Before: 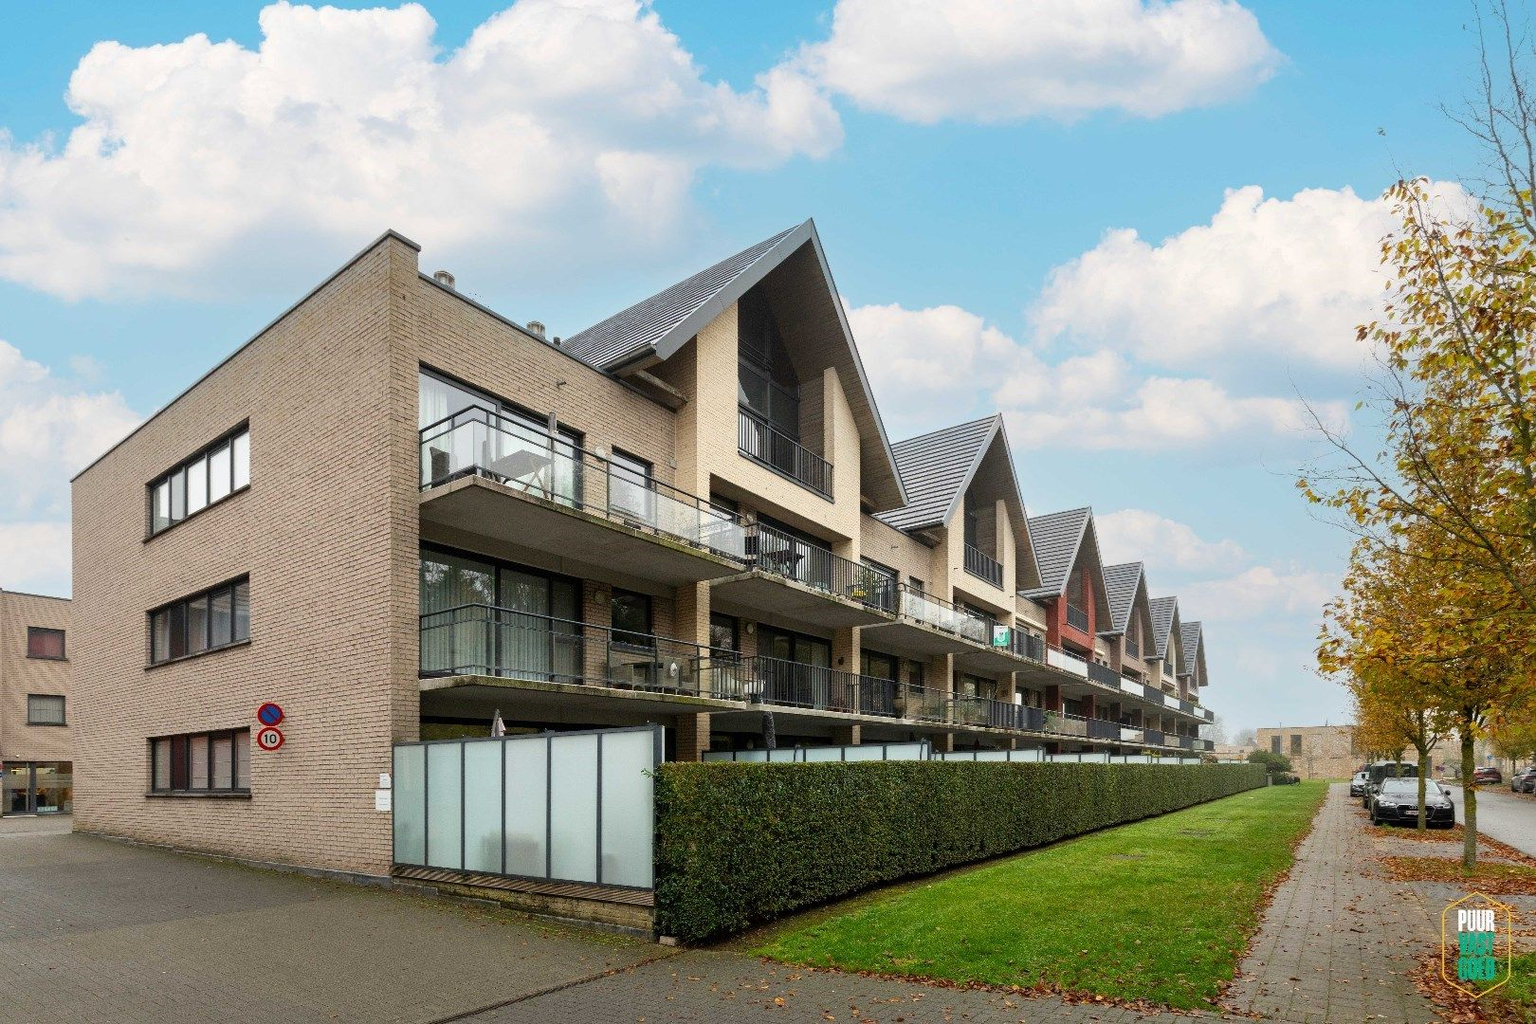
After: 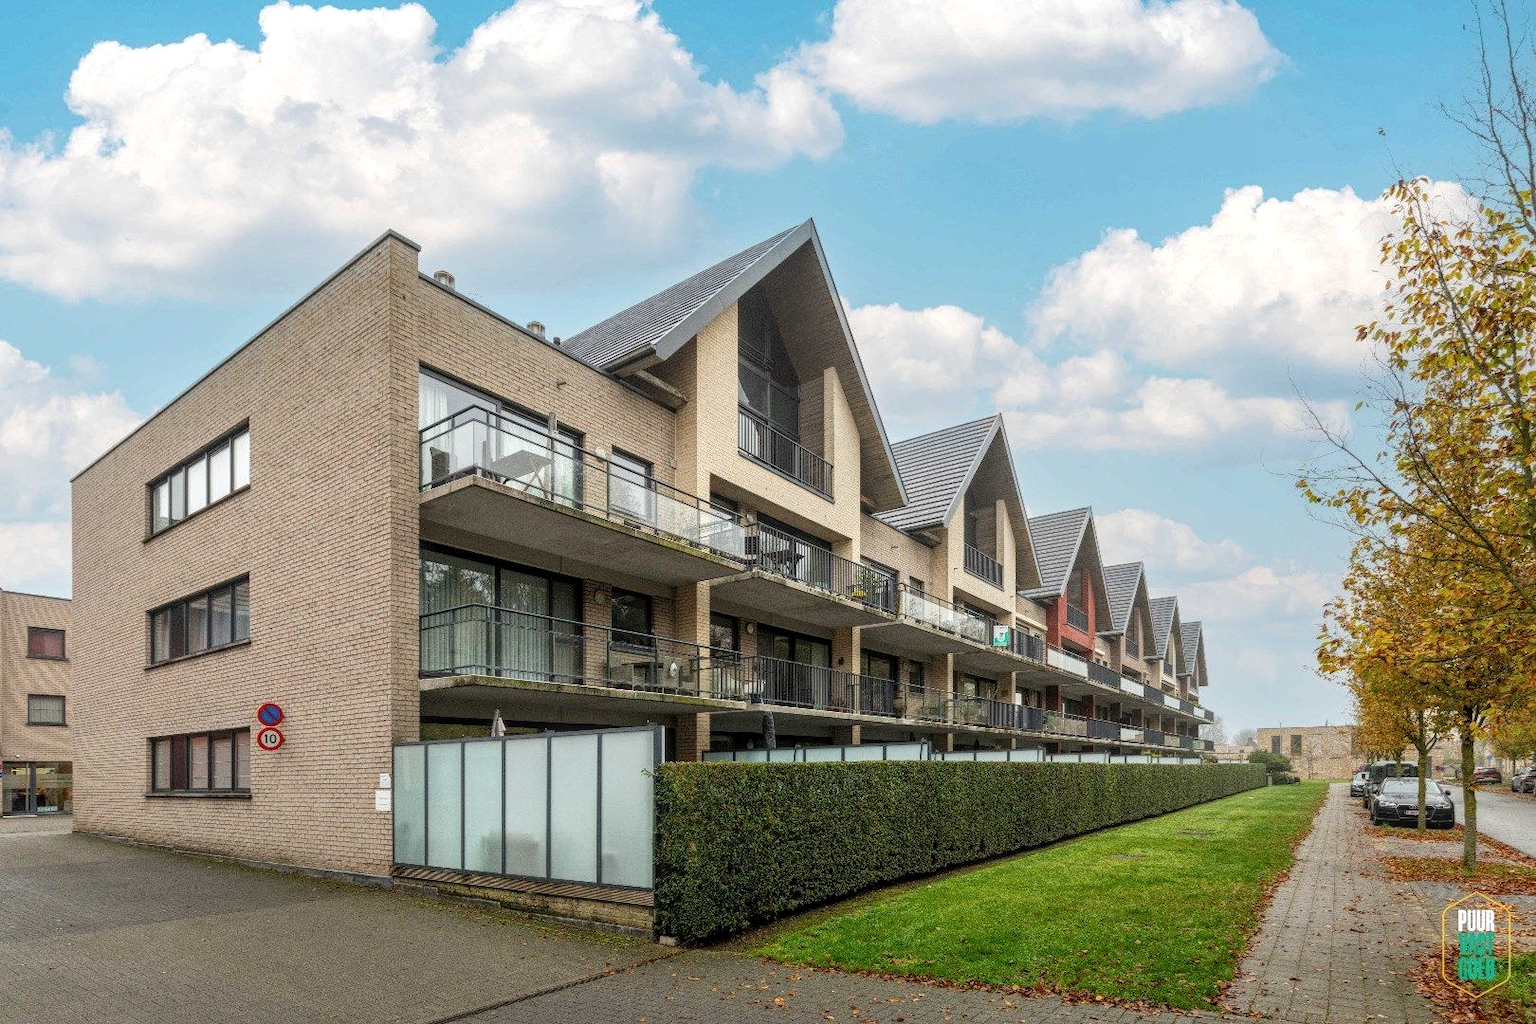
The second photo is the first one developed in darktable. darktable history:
local contrast: highlights 74%, shadows 55%, detail 176%, midtone range 0.211
